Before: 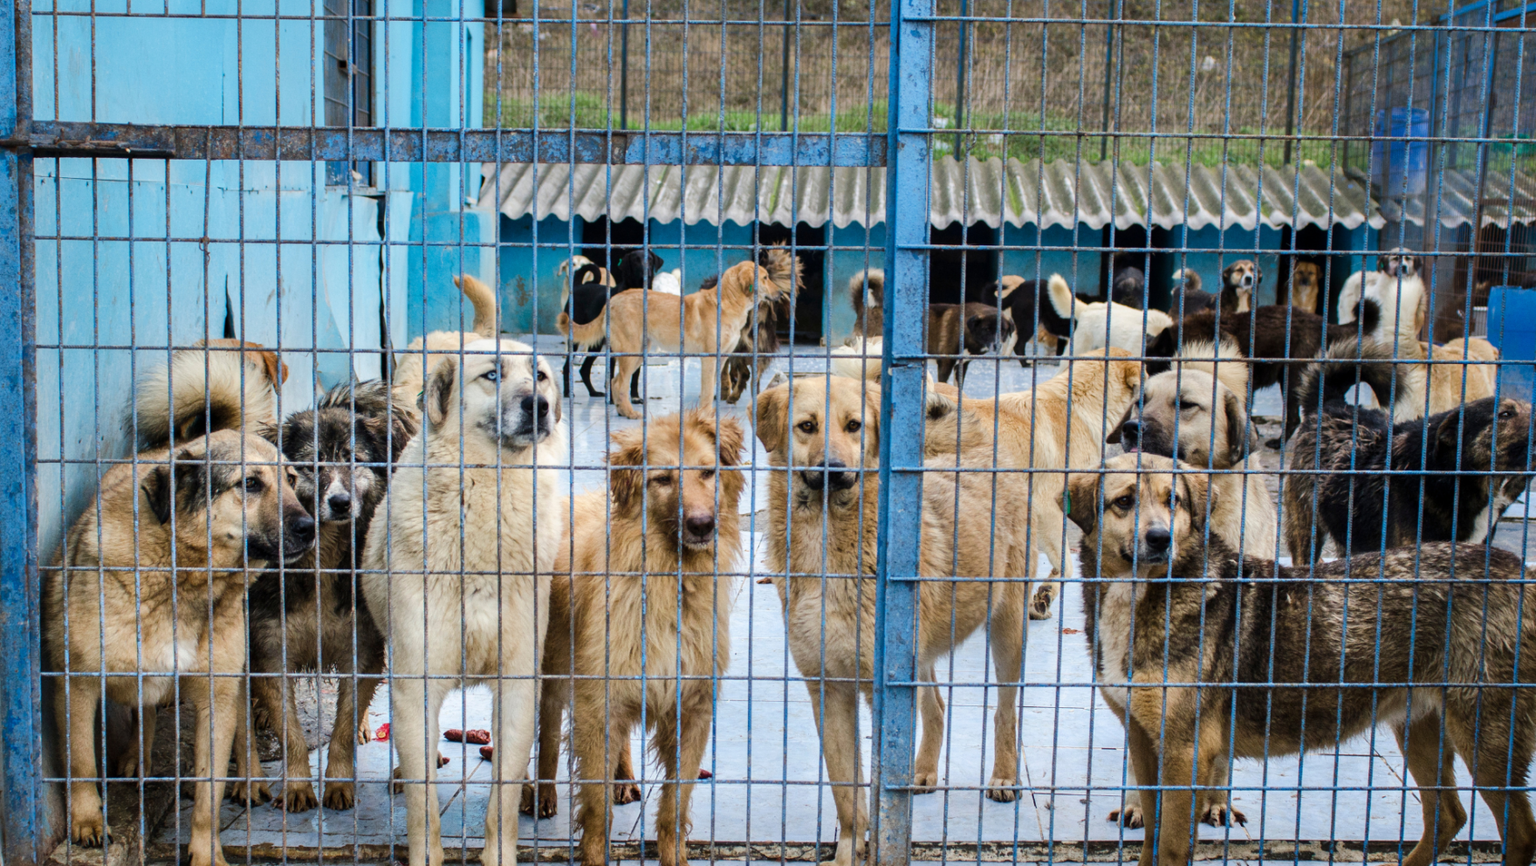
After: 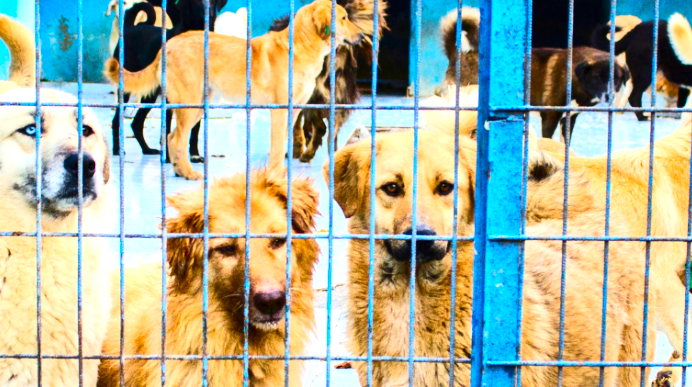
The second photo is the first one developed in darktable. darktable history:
crop: left 30.302%, top 30.331%, right 30.174%, bottom 29.814%
exposure: black level correction 0, exposure 0.694 EV, compensate highlight preservation false
contrast brightness saturation: contrast 0.259, brightness 0.02, saturation 0.866
